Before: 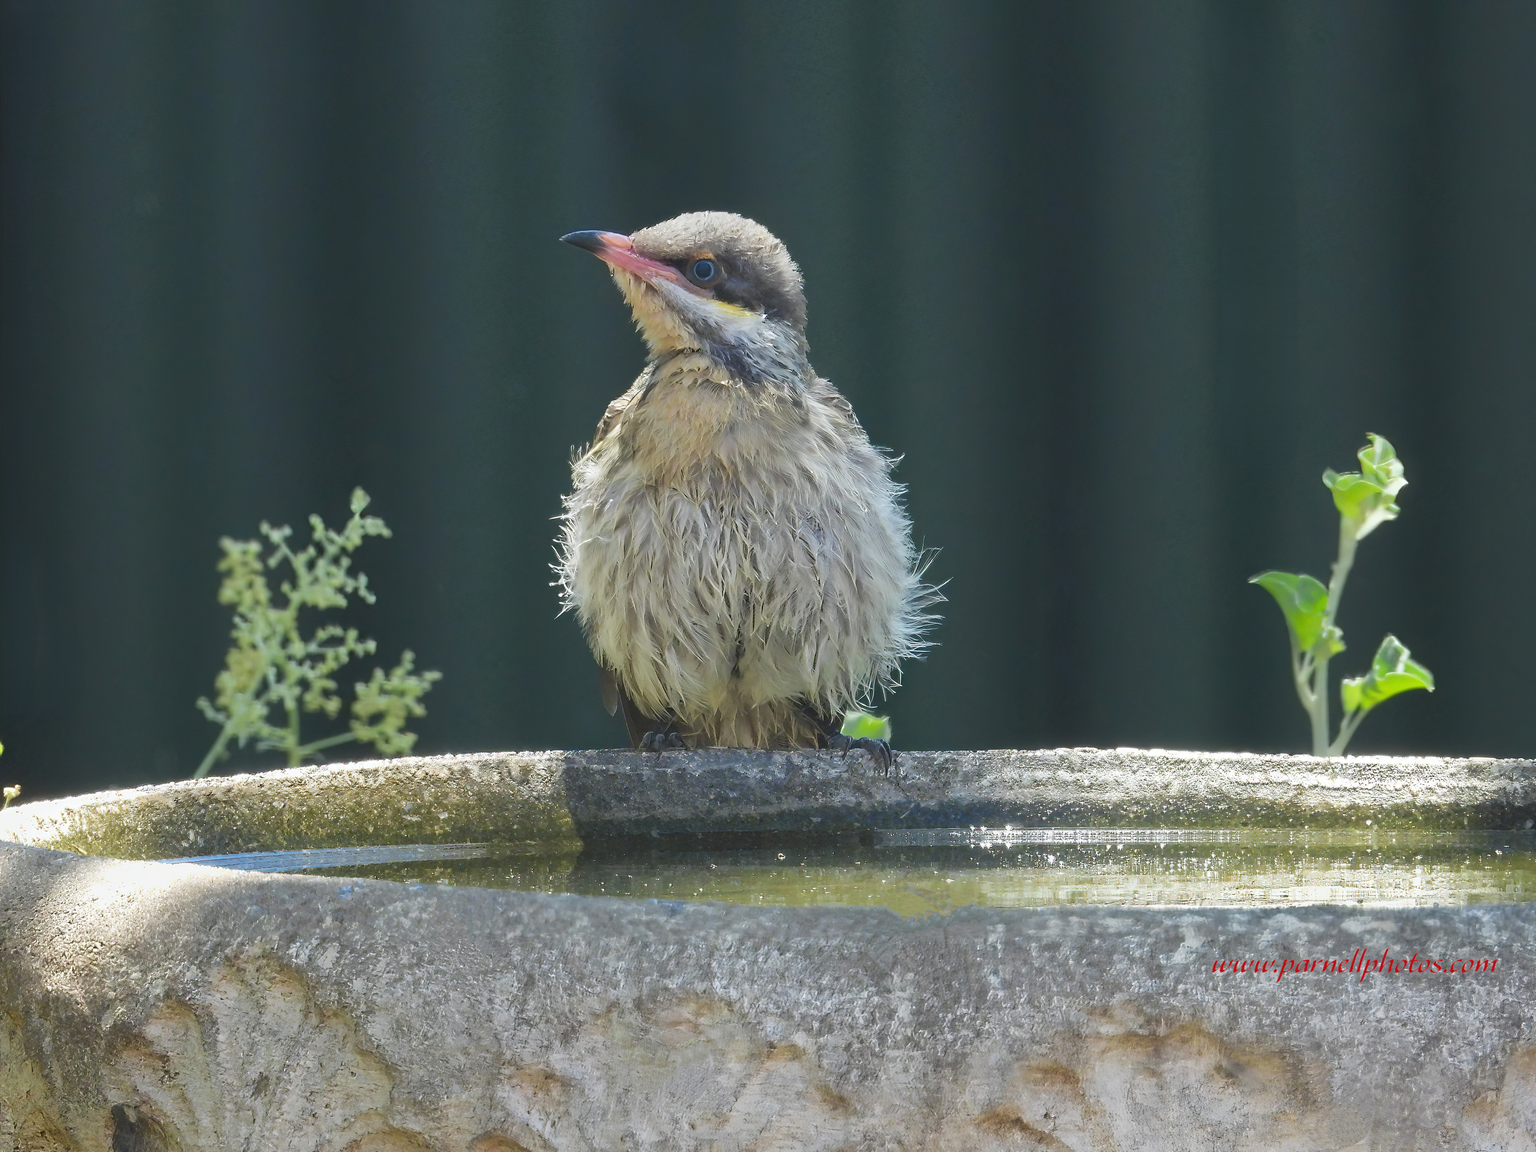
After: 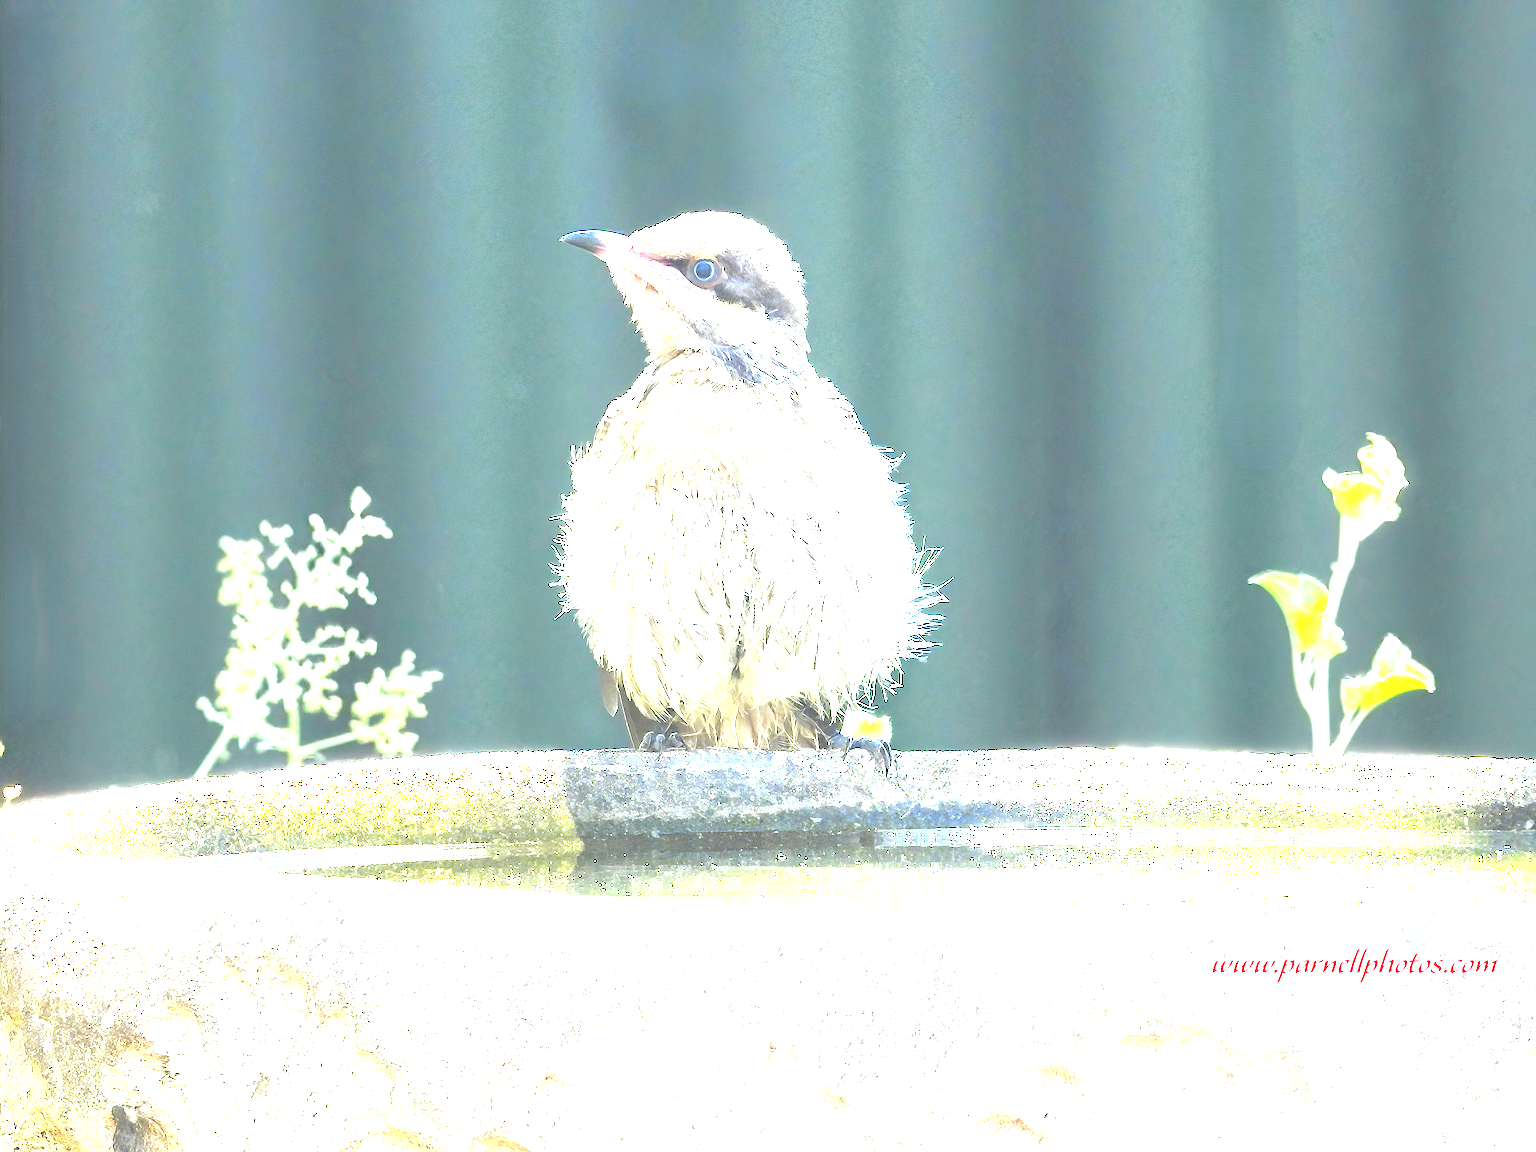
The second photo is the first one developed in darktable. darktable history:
exposure: exposure 2.997 EV, compensate highlight preservation false
sharpen: on, module defaults
